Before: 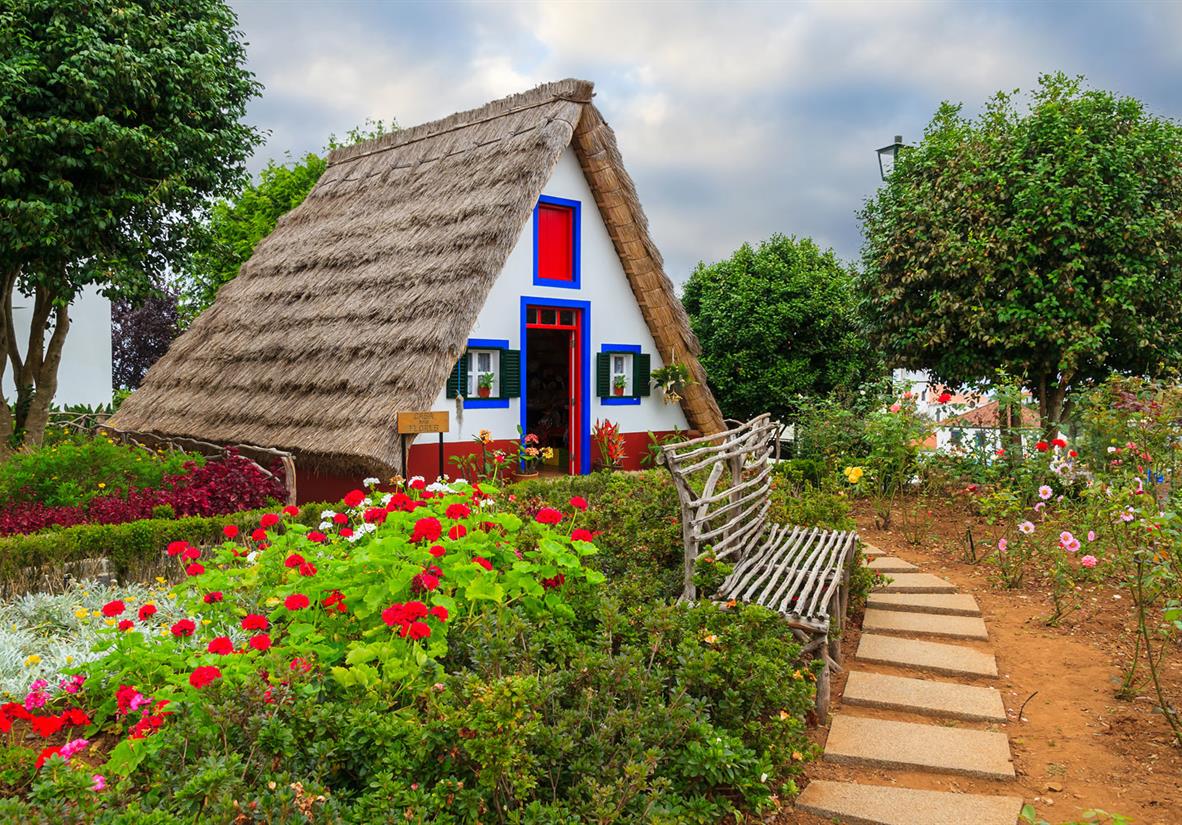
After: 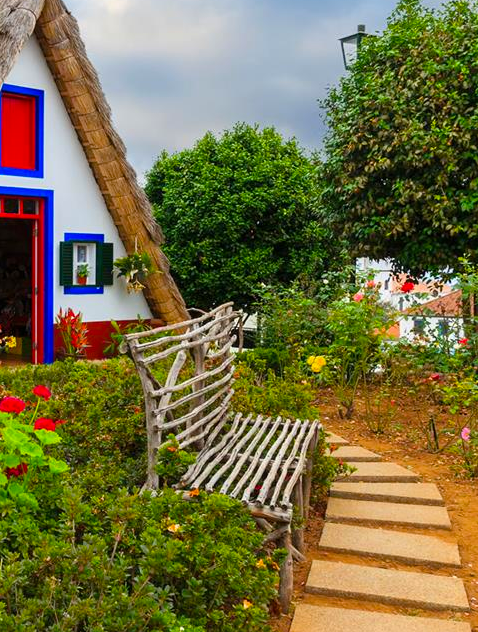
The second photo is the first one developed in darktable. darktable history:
crop: left 45.432%, top 13.529%, right 14.089%, bottom 9.837%
color balance rgb: perceptual saturation grading › global saturation 25.115%
